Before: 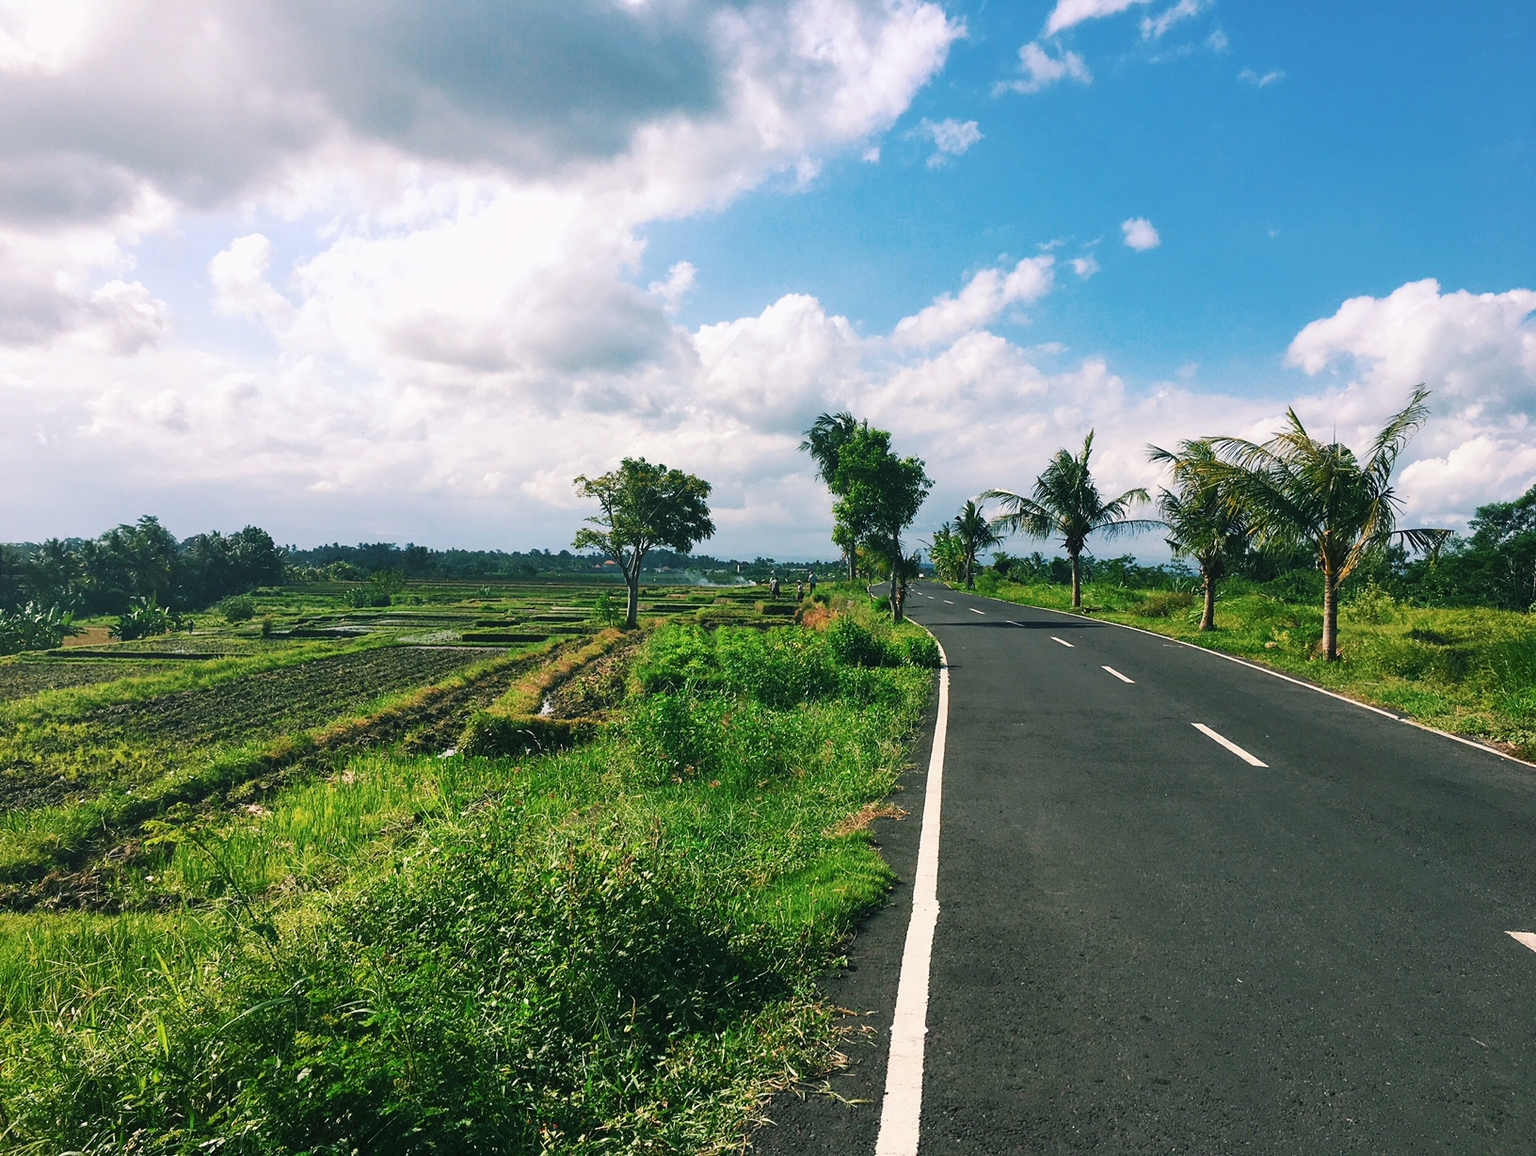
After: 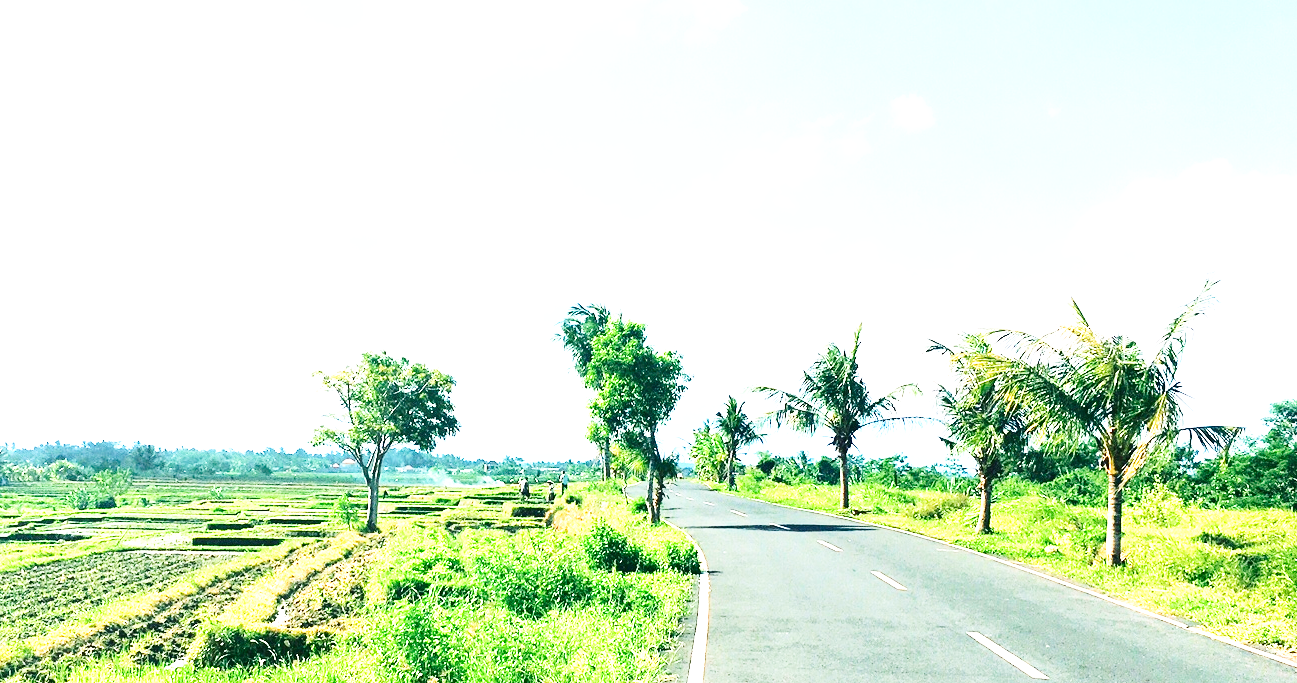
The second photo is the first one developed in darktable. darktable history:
exposure: black level correction 0, exposure 1.675 EV, compensate exposure bias true, compensate highlight preservation false
contrast brightness saturation: contrast 0.28
base curve: curves: ch0 [(0, 0.003) (0.001, 0.002) (0.006, 0.004) (0.02, 0.022) (0.048, 0.086) (0.094, 0.234) (0.162, 0.431) (0.258, 0.629) (0.385, 0.8) (0.548, 0.918) (0.751, 0.988) (1, 1)], preserve colors none
crop: left 18.38%, top 11.092%, right 2.134%, bottom 33.217%
